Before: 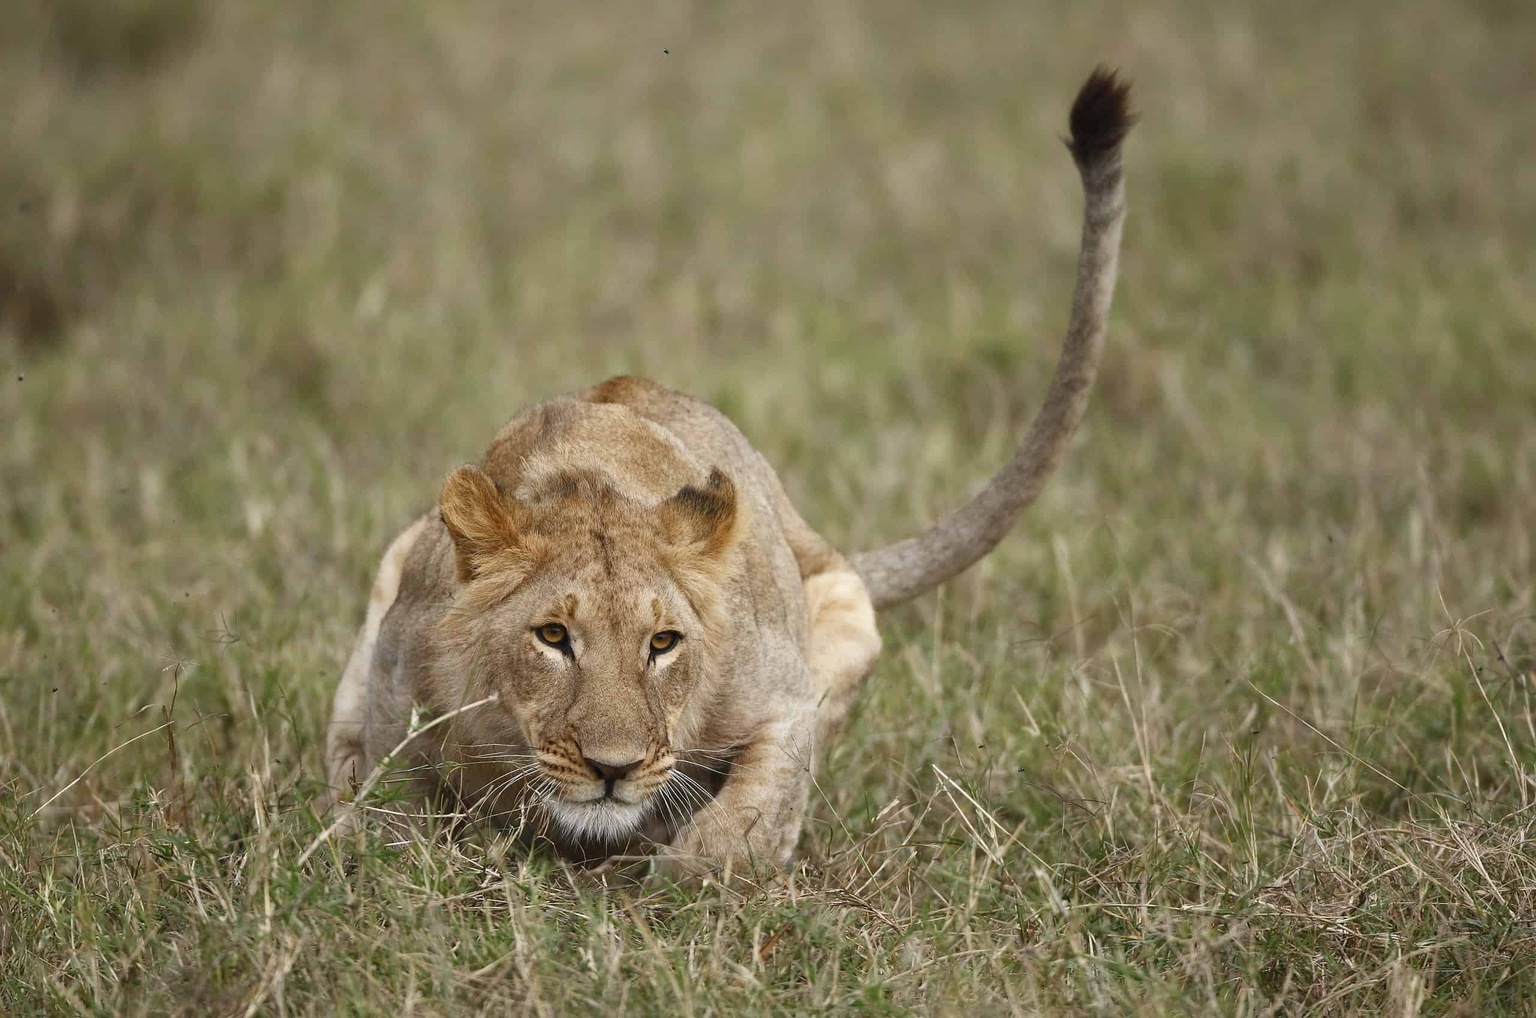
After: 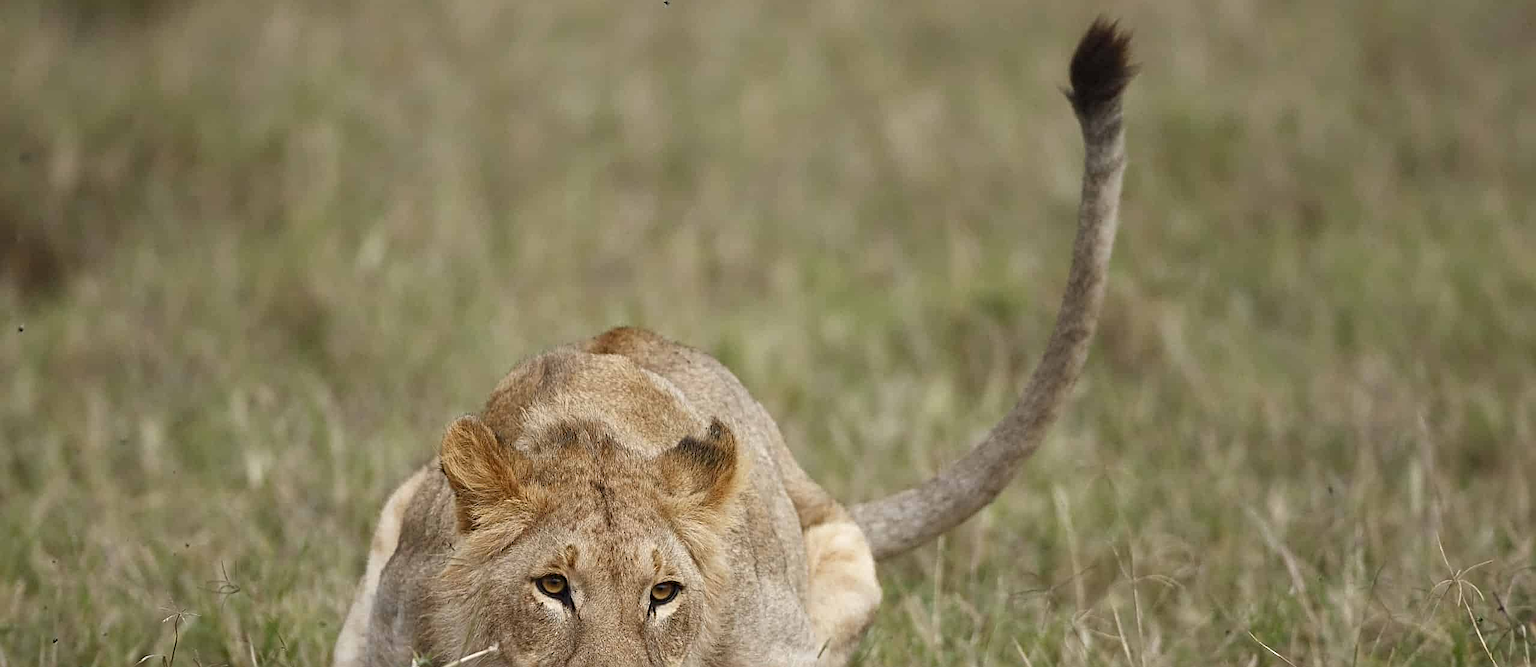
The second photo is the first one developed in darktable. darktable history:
sharpen: radius 3.119
crop and rotate: top 4.848%, bottom 29.503%
